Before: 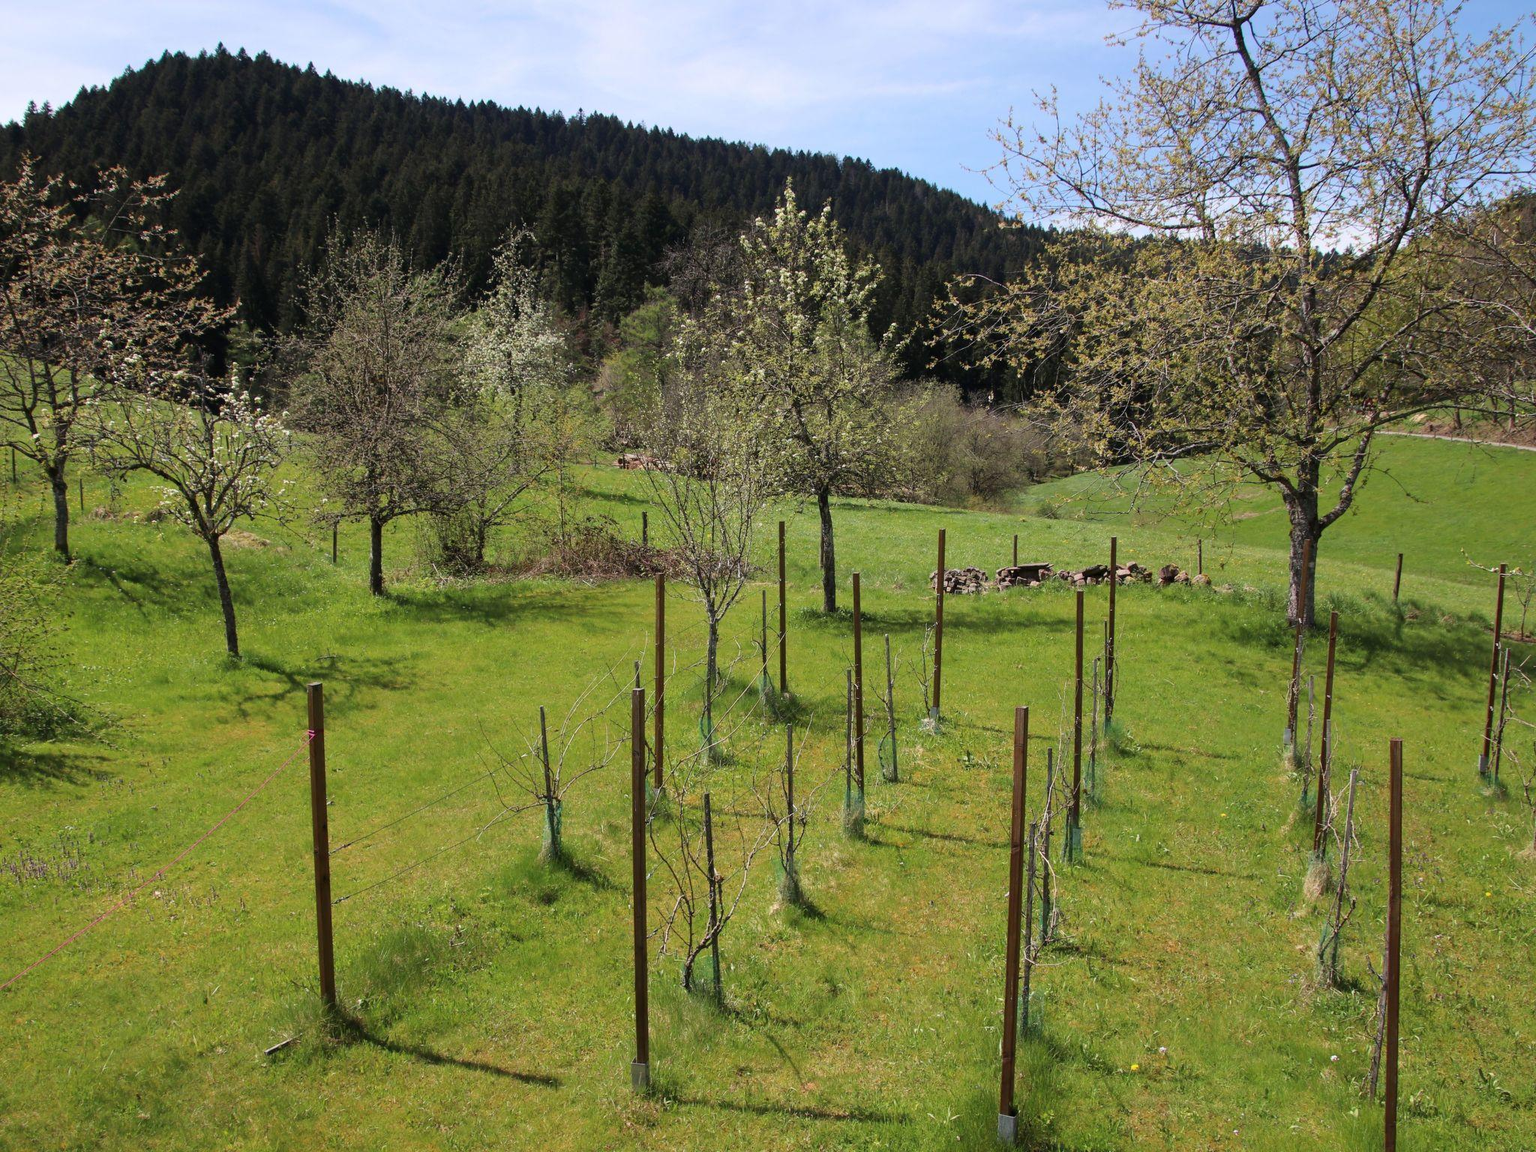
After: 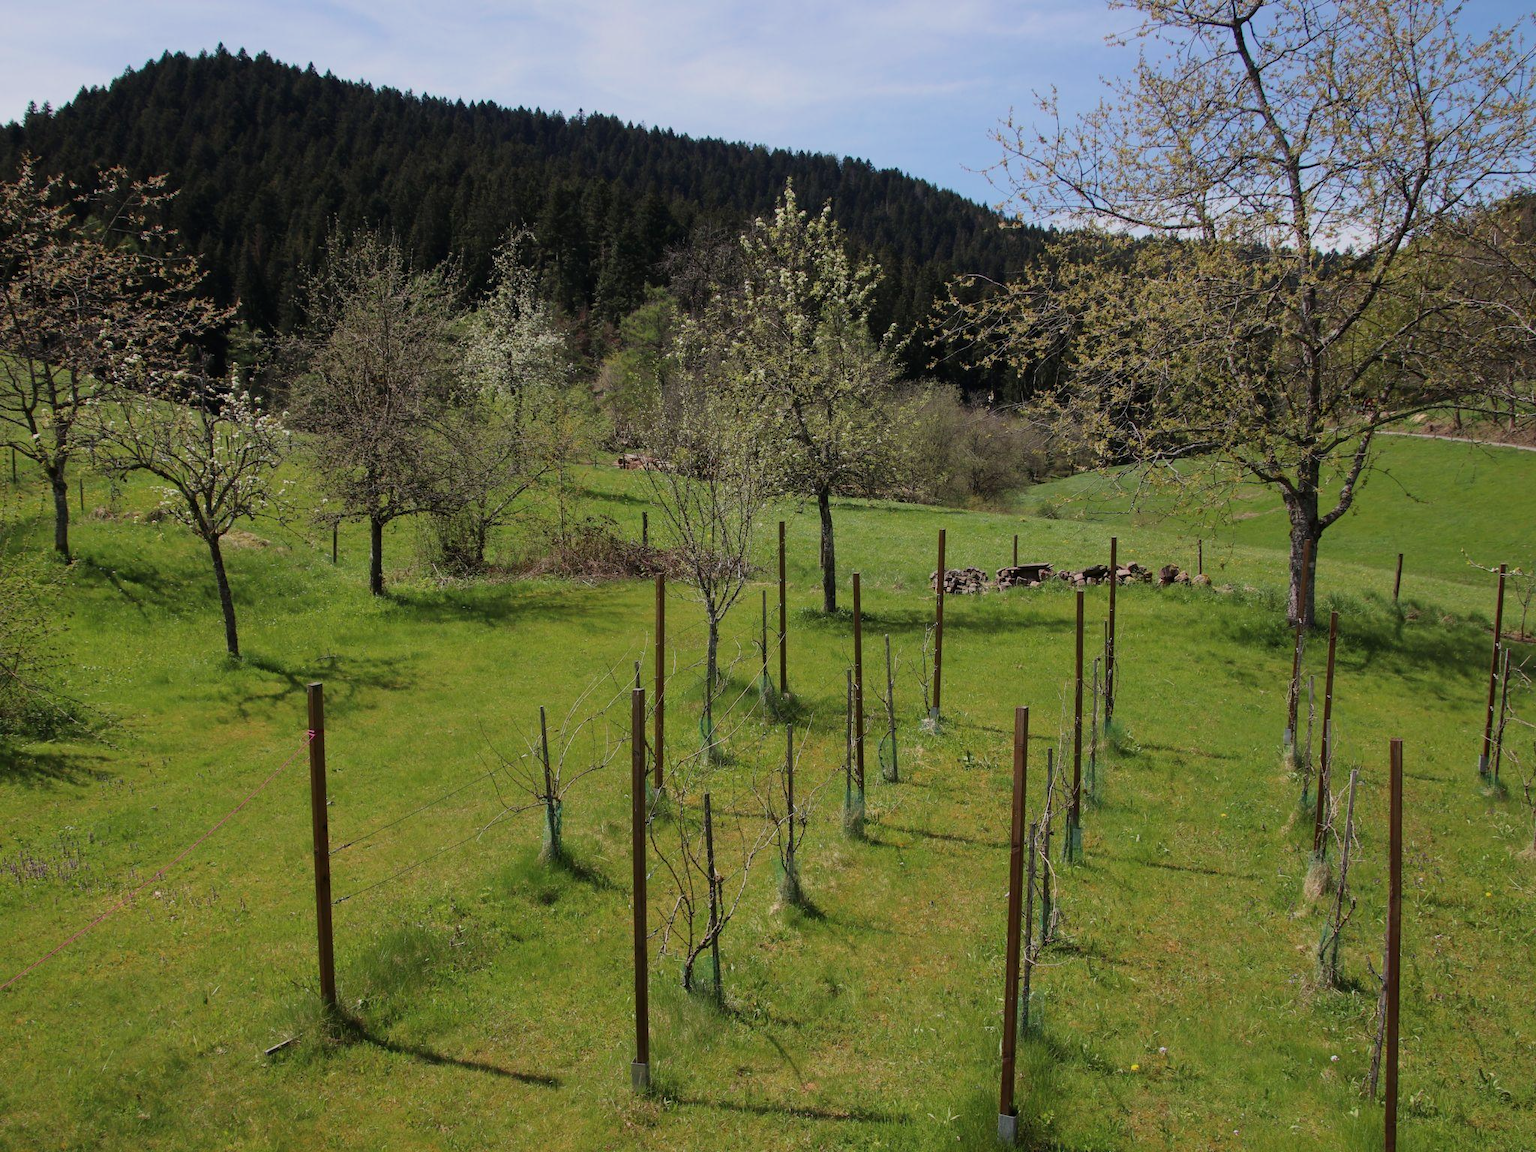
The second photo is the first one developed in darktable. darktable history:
exposure: exposure -0.468 EV, compensate highlight preservation false
